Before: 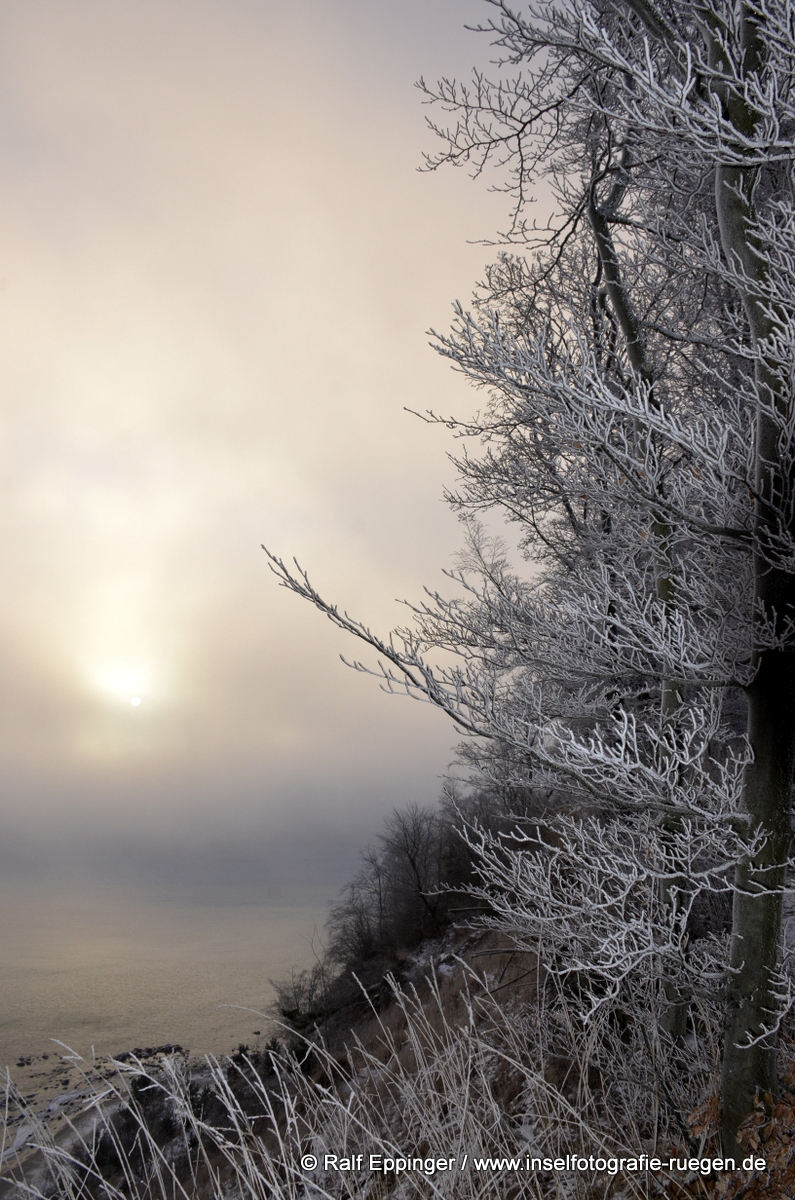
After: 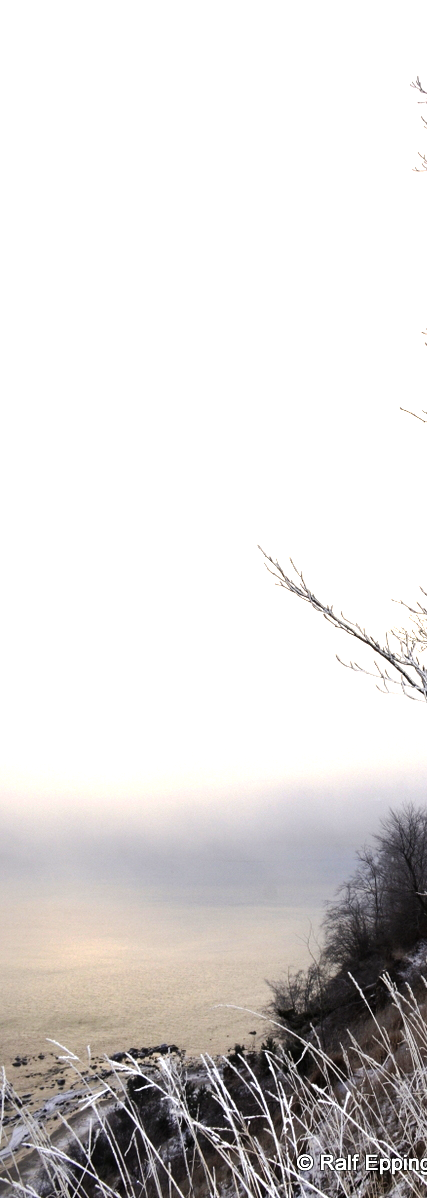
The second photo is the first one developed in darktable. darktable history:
exposure: black level correction 0, exposure 1.5 EV, compensate exposure bias true, compensate highlight preservation false
crop: left 0.587%, right 45.588%, bottom 0.086%
tone curve: curves: ch0 [(0, 0) (0.003, 0.008) (0.011, 0.011) (0.025, 0.014) (0.044, 0.021) (0.069, 0.029) (0.1, 0.042) (0.136, 0.06) (0.177, 0.09) (0.224, 0.126) (0.277, 0.177) (0.335, 0.243) (0.399, 0.31) (0.468, 0.388) (0.543, 0.484) (0.623, 0.585) (0.709, 0.683) (0.801, 0.775) (0.898, 0.873) (1, 1)], preserve colors none
